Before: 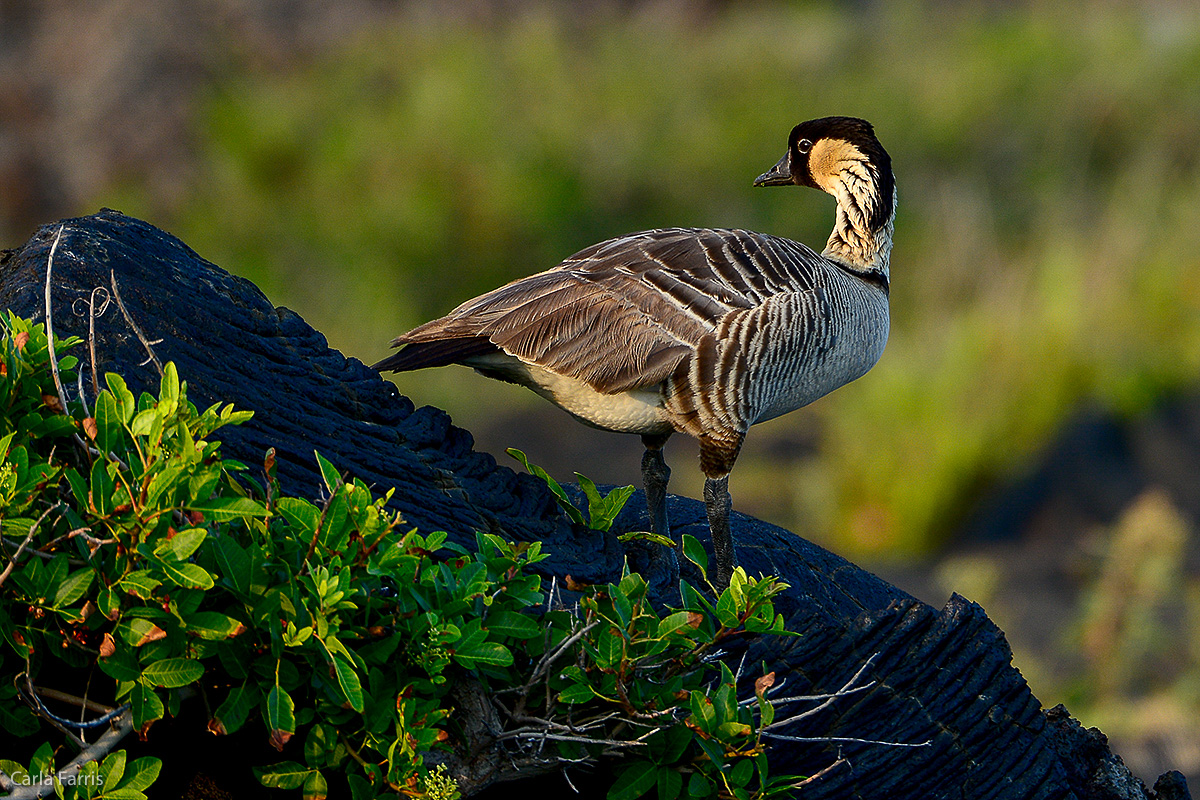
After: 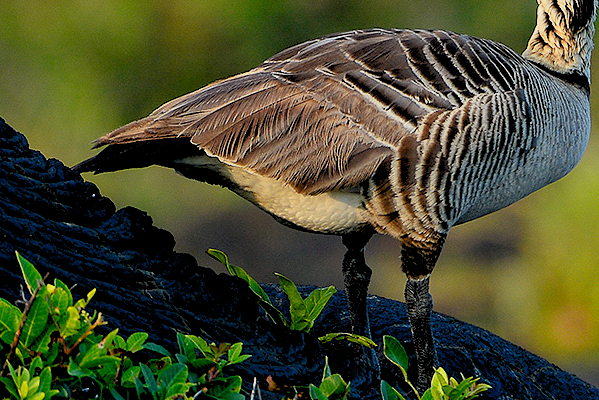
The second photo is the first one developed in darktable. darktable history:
rgb levels: preserve colors sum RGB, levels [[0.038, 0.433, 0.934], [0, 0.5, 1], [0, 0.5, 1]]
crop: left 25%, top 25%, right 25%, bottom 25%
